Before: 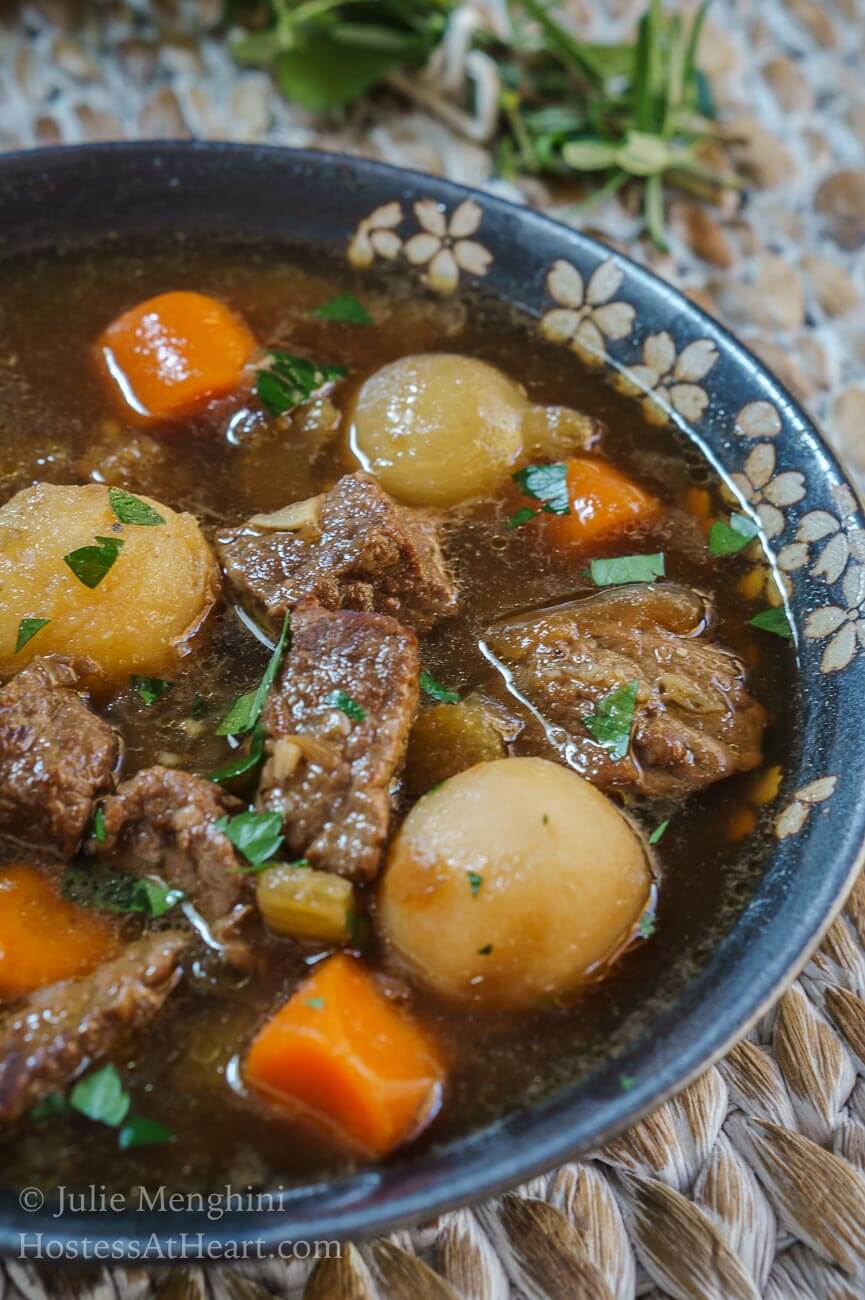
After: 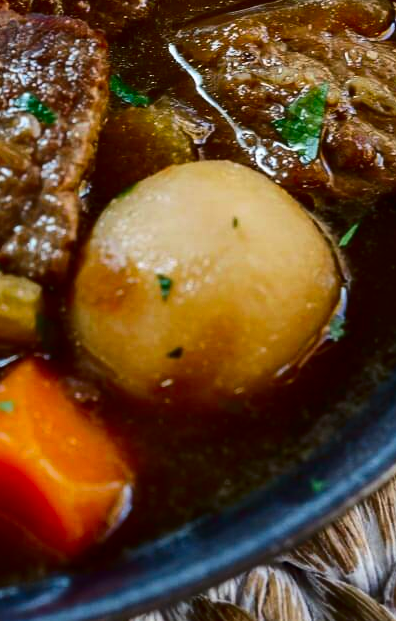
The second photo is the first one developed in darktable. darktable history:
tone equalizer: edges refinement/feathering 500, mask exposure compensation -1.57 EV, preserve details no
contrast brightness saturation: contrast 0.216, brightness -0.194, saturation 0.232
crop: left 35.908%, top 45.958%, right 18.211%, bottom 6.198%
